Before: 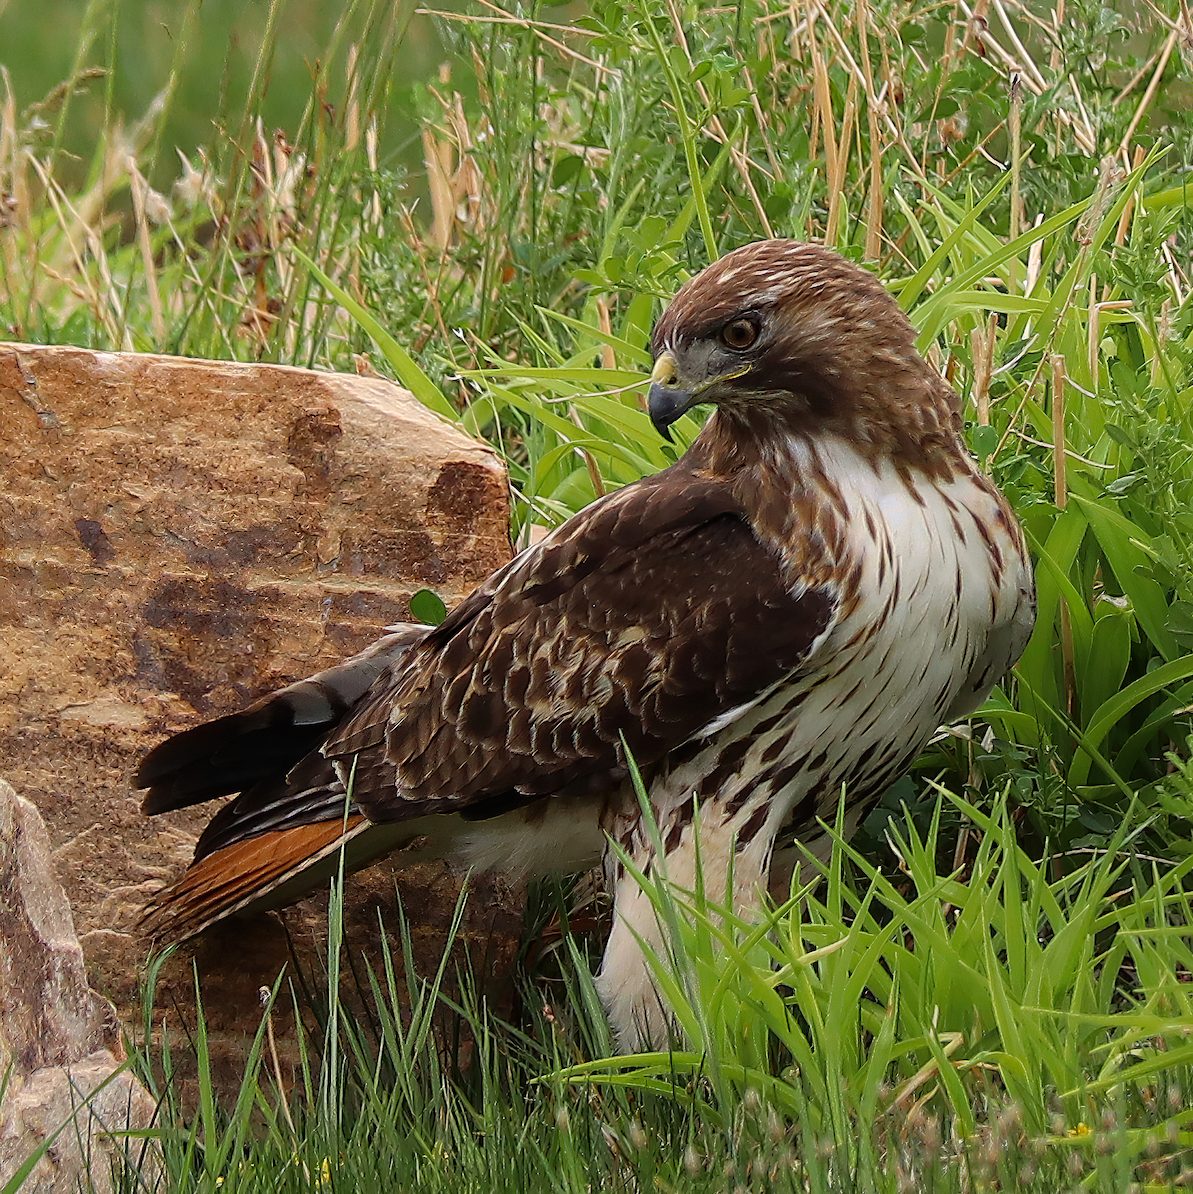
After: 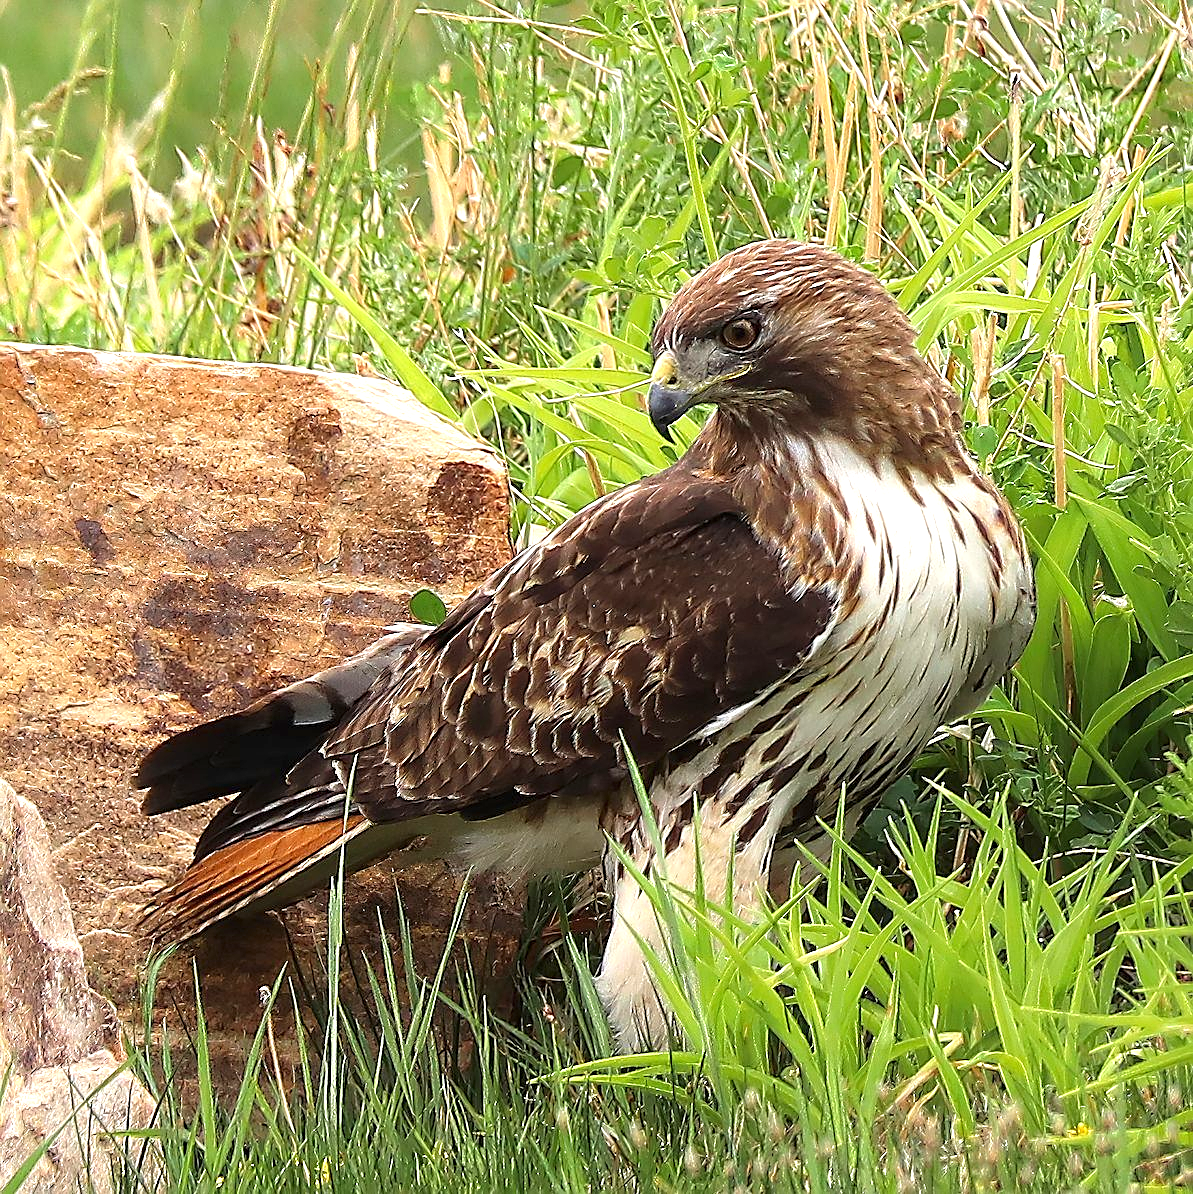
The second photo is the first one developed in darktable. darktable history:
sharpen: amount 0.498
exposure: black level correction 0, exposure 1.102 EV, compensate exposure bias true, compensate highlight preservation false
